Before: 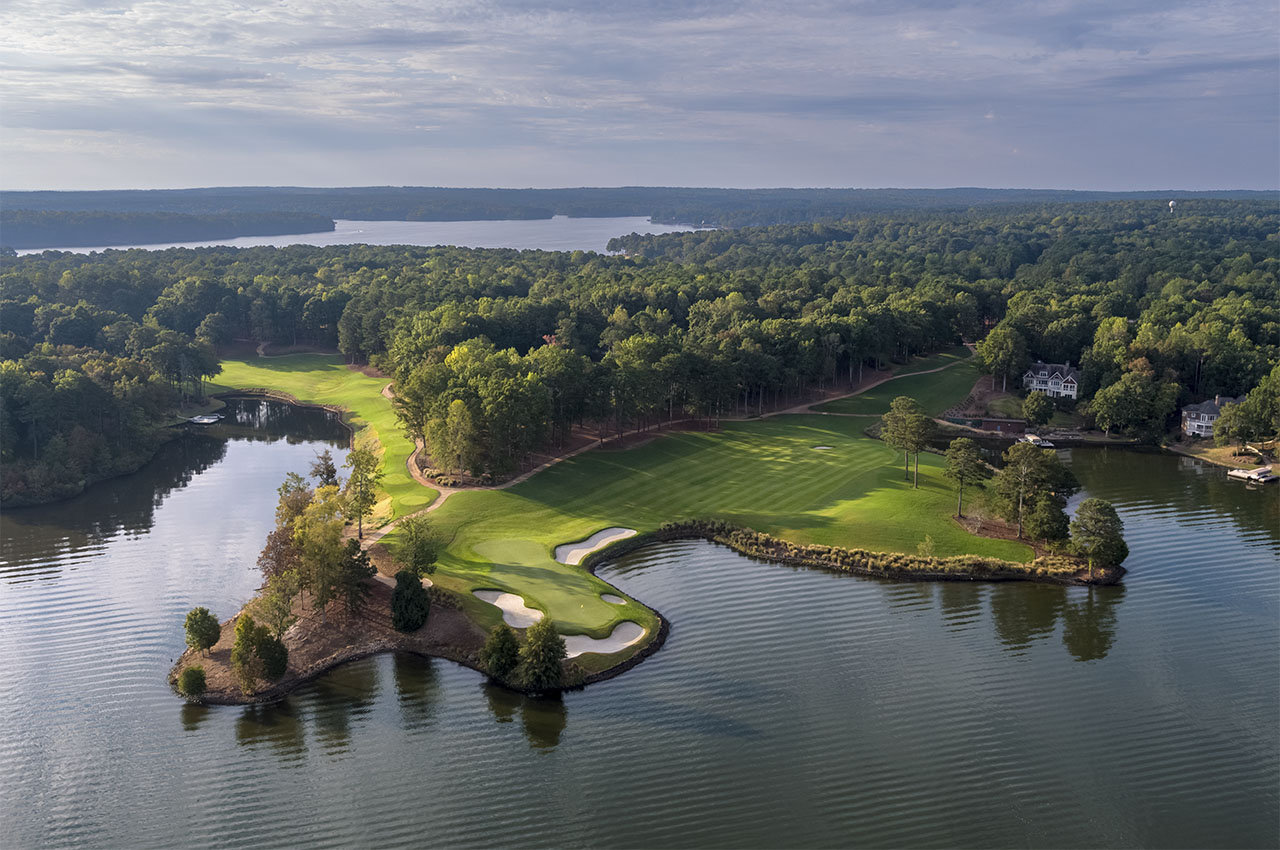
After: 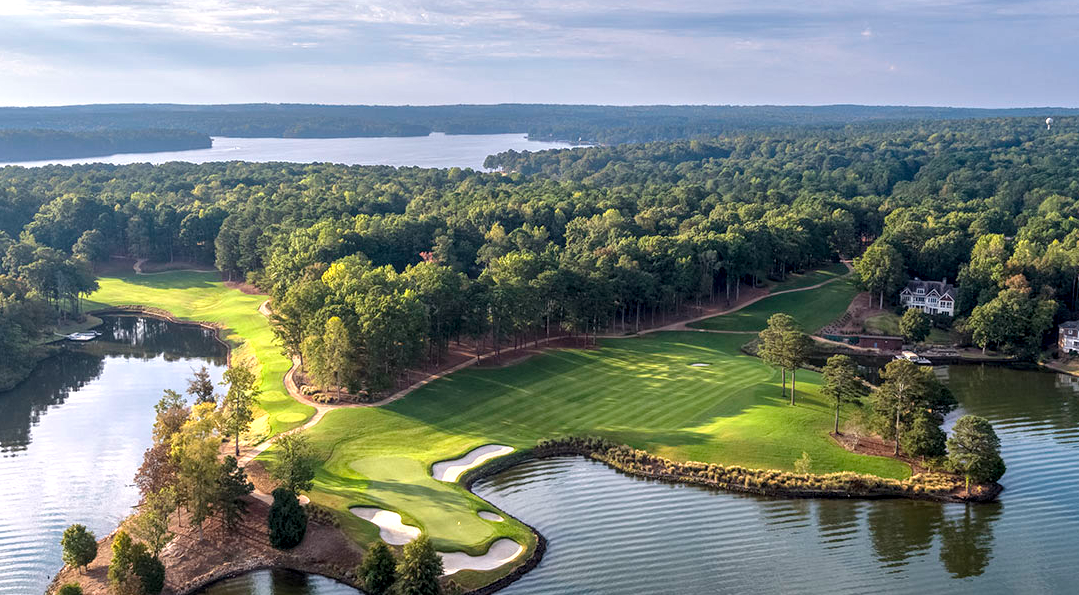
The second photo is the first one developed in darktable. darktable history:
local contrast: on, module defaults
exposure: black level correction 0, exposure 0.701 EV, compensate highlight preservation false
crop and rotate: left 9.677%, top 9.765%, right 6.002%, bottom 20.168%
